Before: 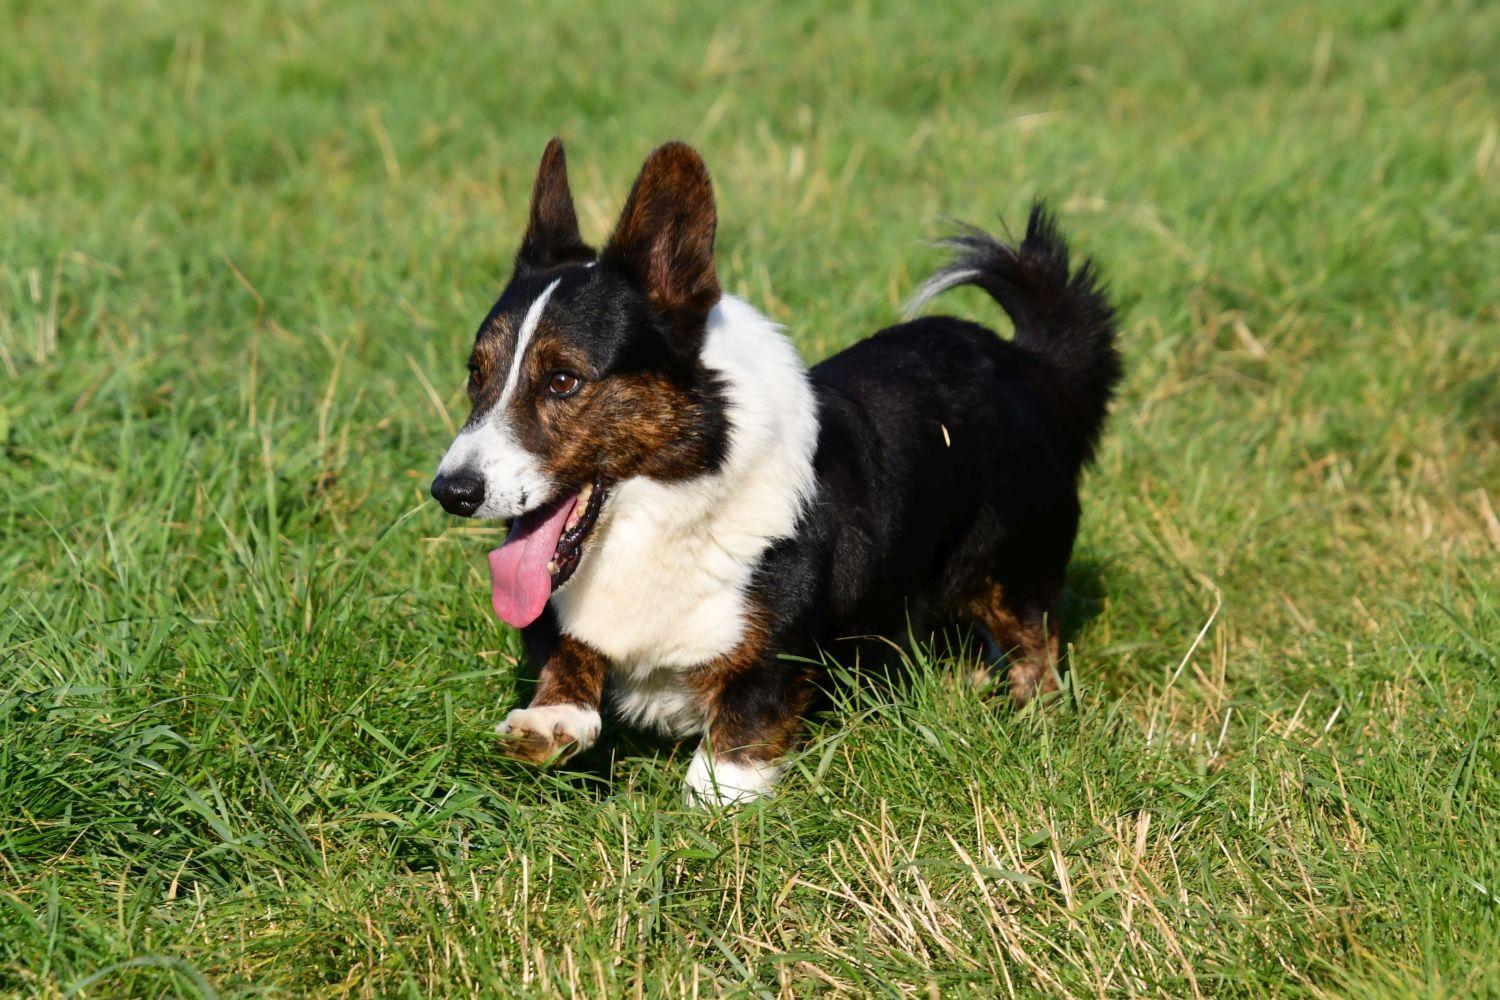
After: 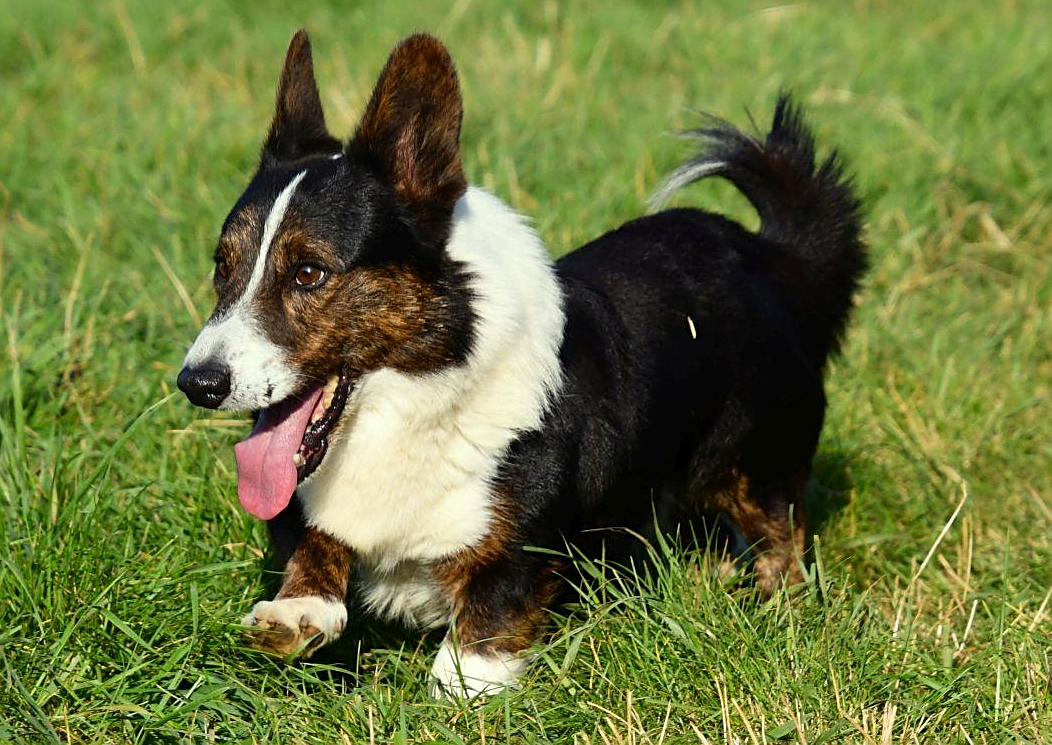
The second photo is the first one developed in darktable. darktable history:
color correction: highlights a* -4.49, highlights b* 7.25
sharpen: on, module defaults
crop and rotate: left 16.988%, top 10.869%, right 12.835%, bottom 14.563%
